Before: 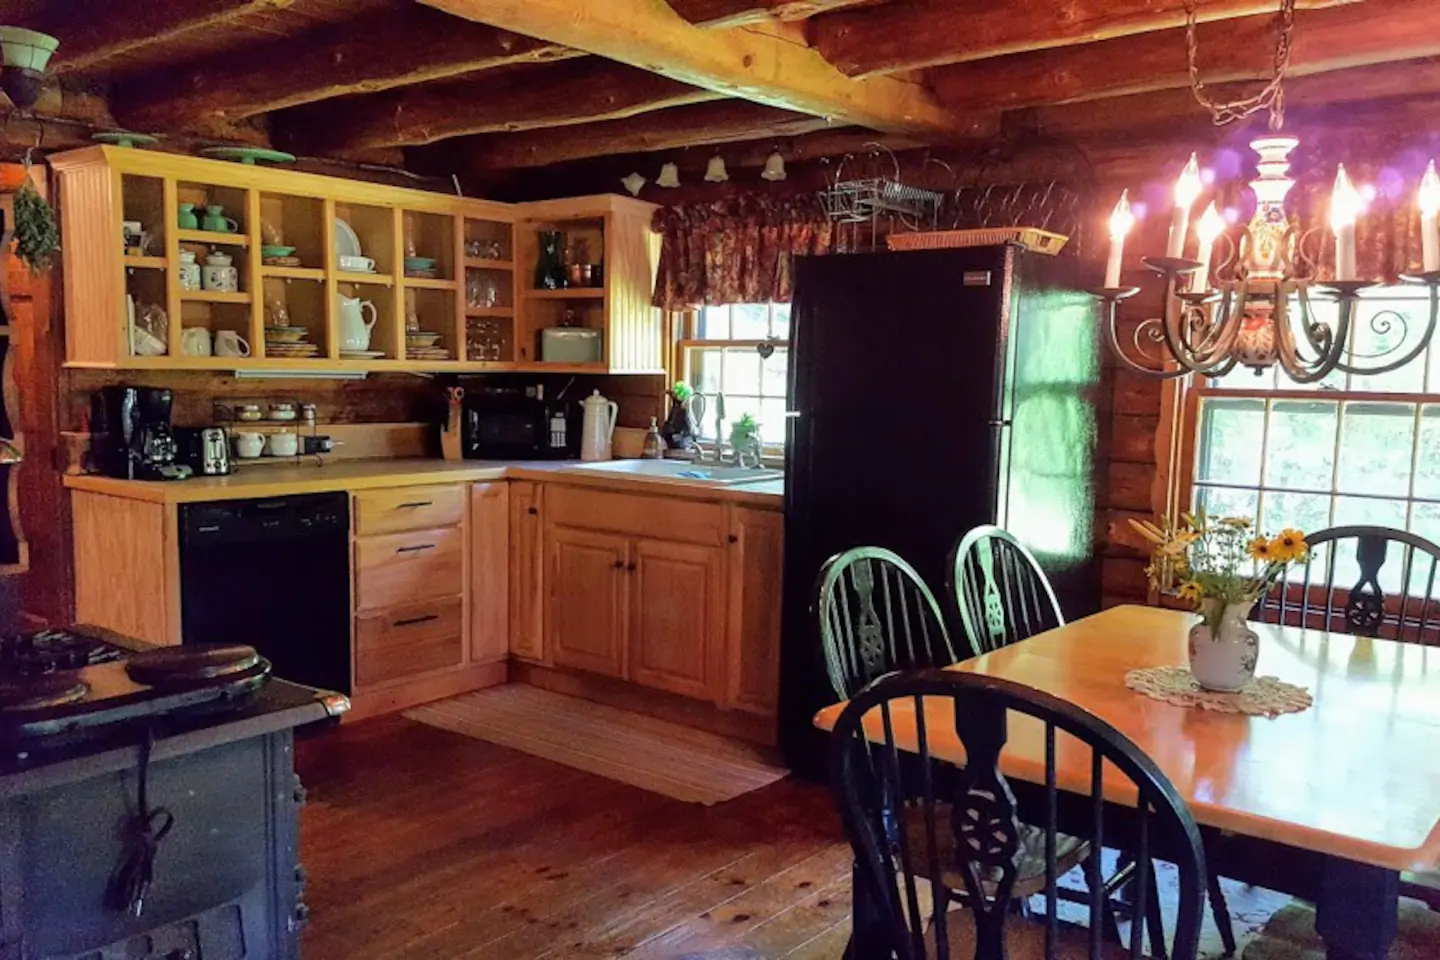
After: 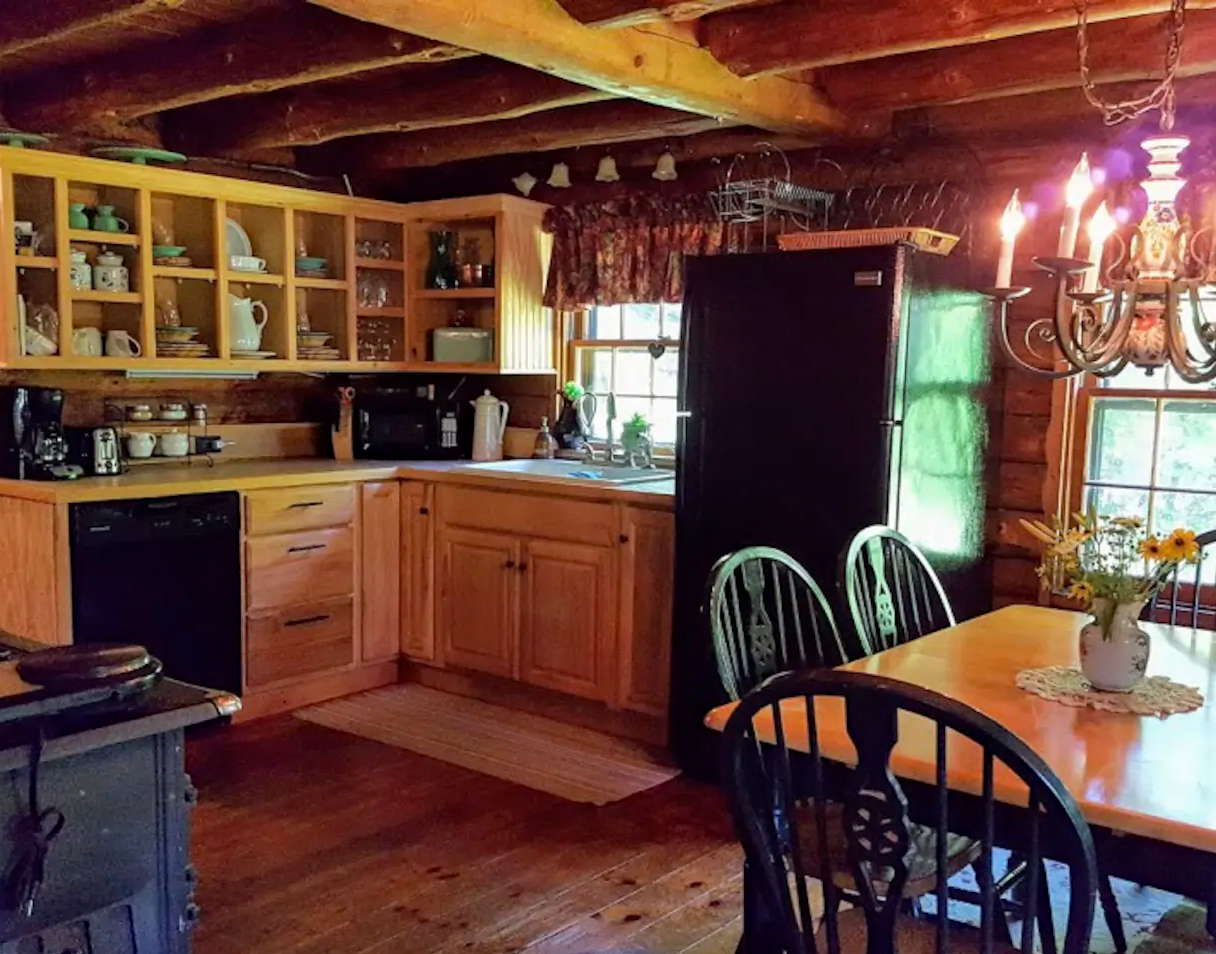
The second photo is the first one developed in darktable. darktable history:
crop: left 7.598%, right 7.873%
haze removal: compatibility mode true, adaptive false
